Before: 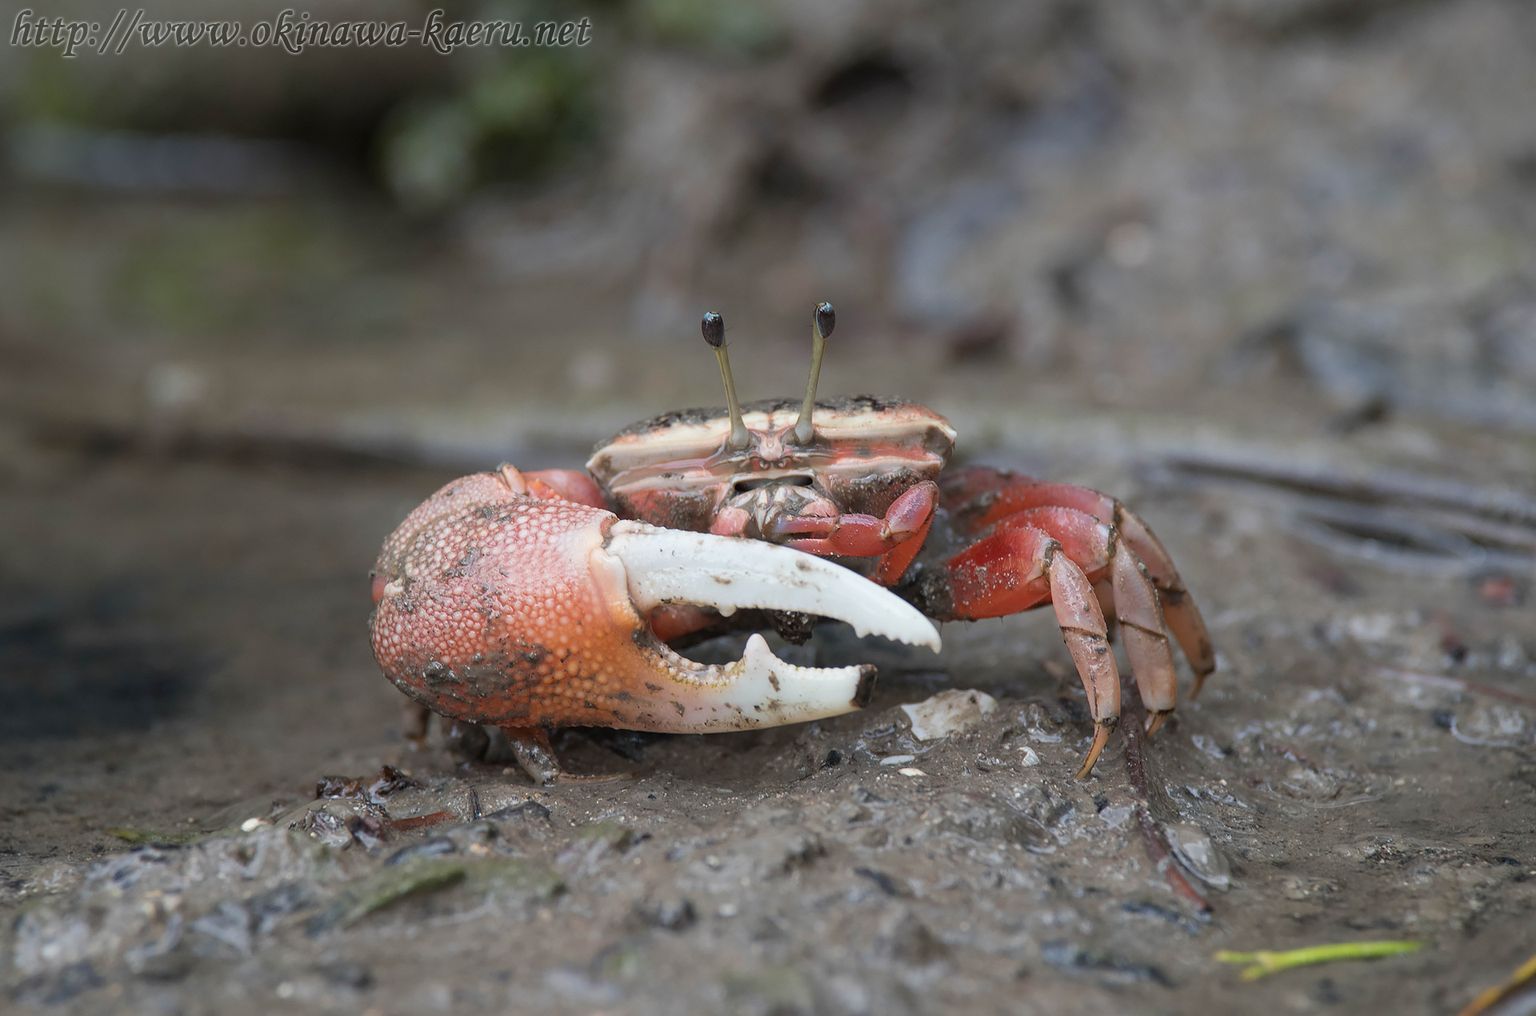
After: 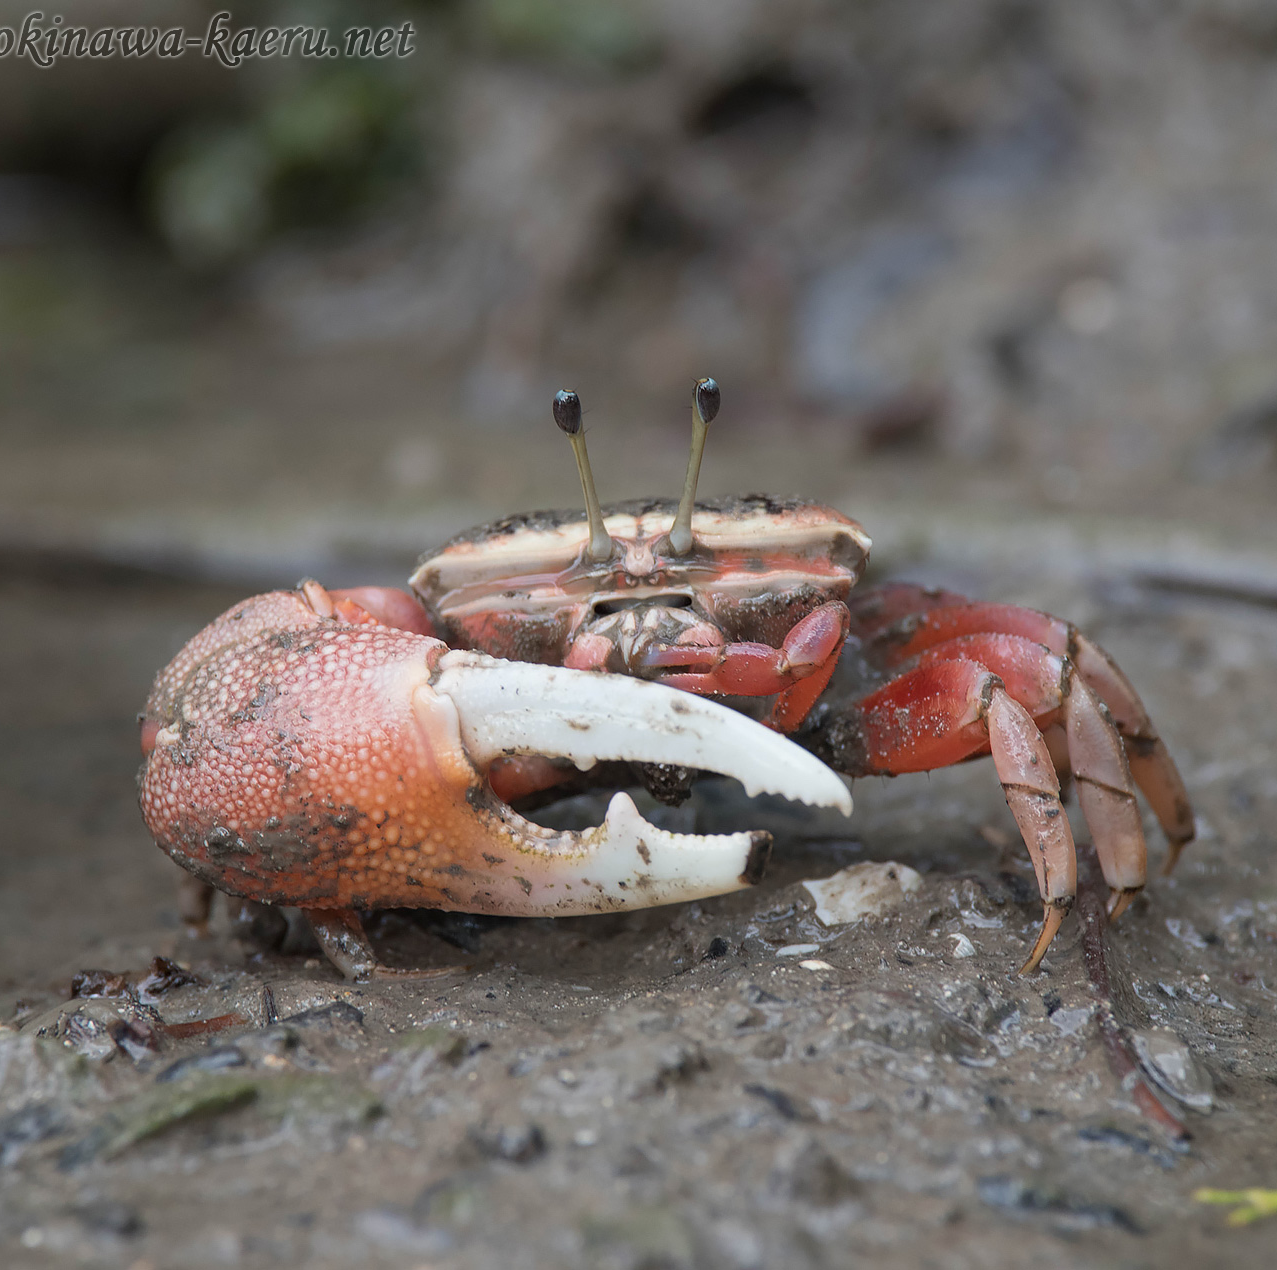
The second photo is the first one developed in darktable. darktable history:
crop: left 16.899%, right 16.556%
color zones: curves: ch0 [(0.25, 0.5) (0.428, 0.473) (0.75, 0.5)]; ch1 [(0.243, 0.479) (0.398, 0.452) (0.75, 0.5)]
